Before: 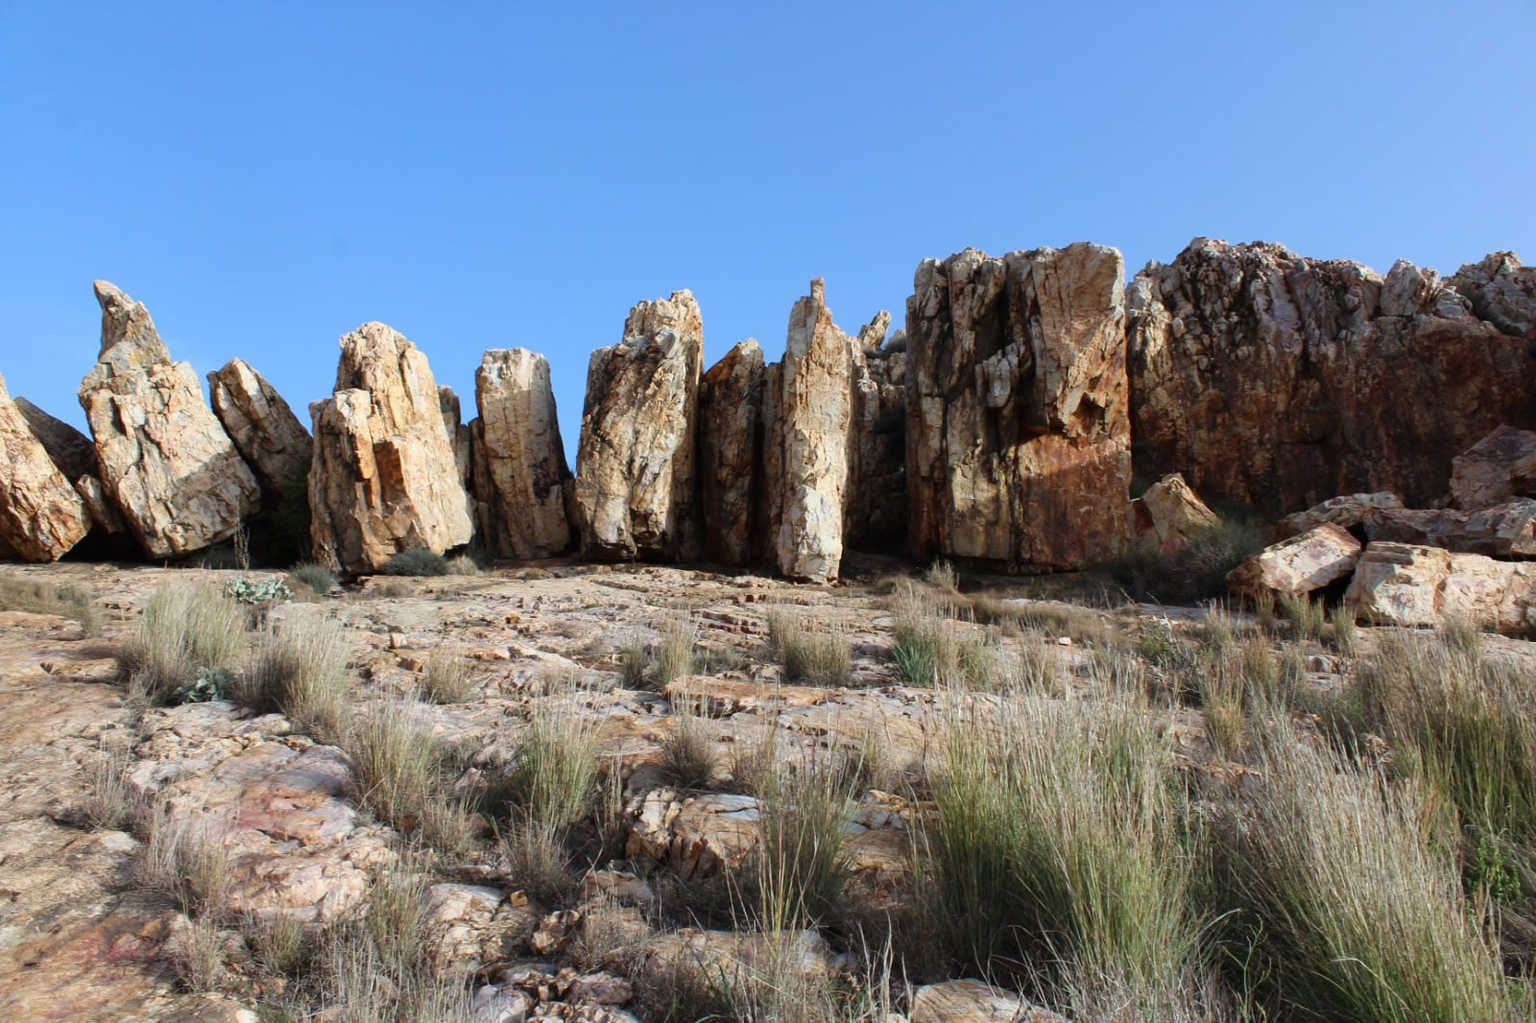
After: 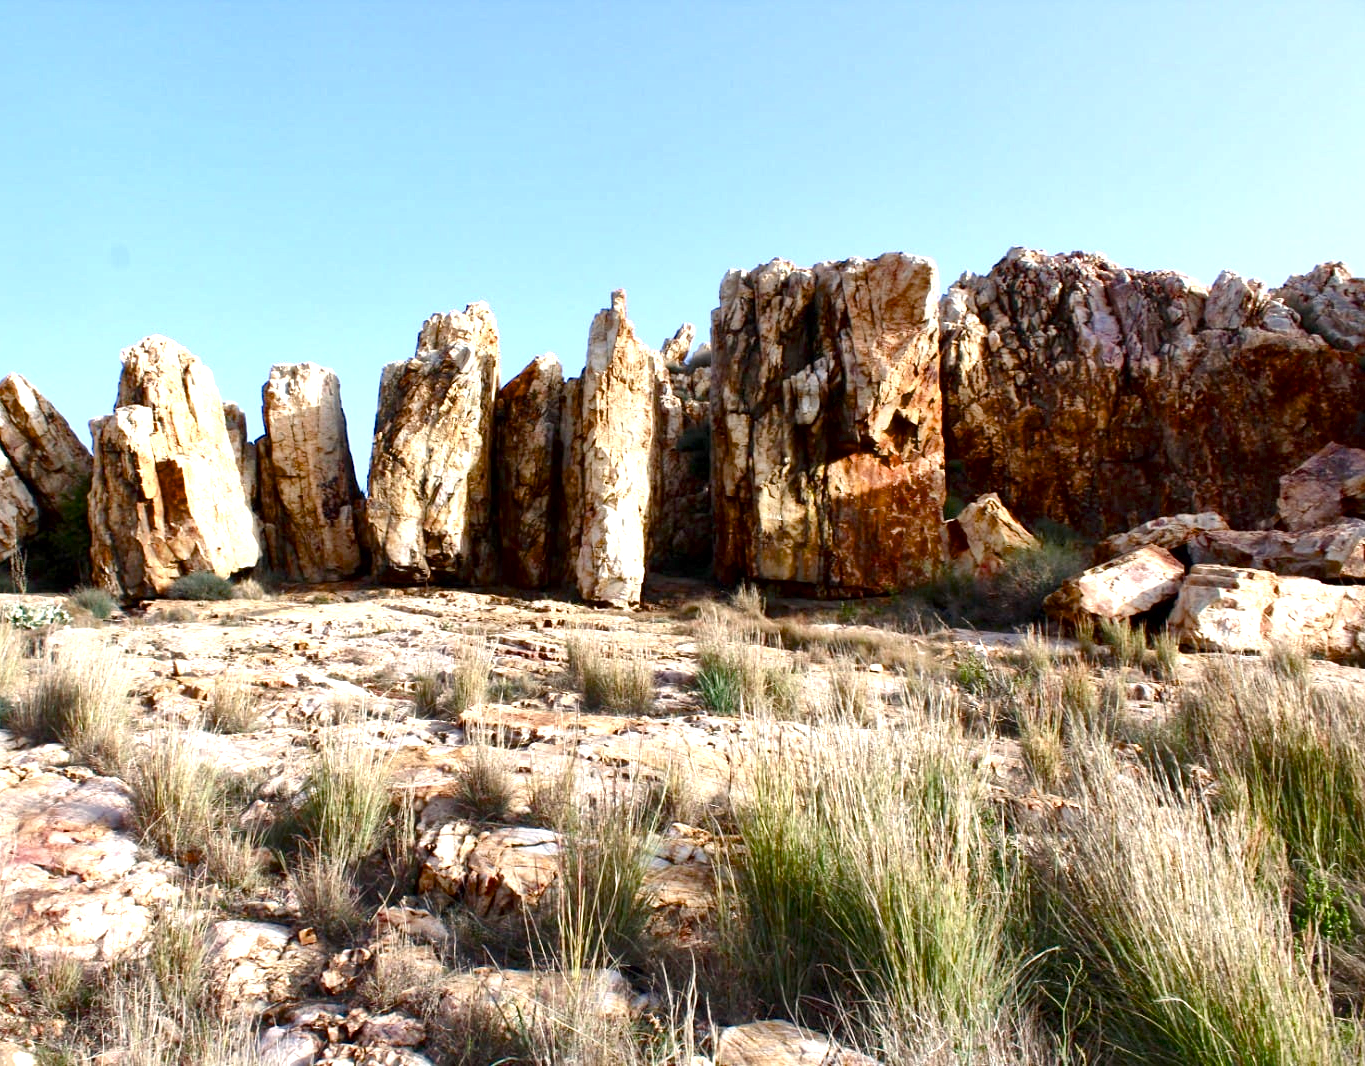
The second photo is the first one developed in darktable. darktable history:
exposure: exposure 1 EV, compensate highlight preservation false
crop and rotate: left 14.674%
local contrast: mode bilateral grid, contrast 26, coarseness 47, detail 151%, midtone range 0.2
color correction: highlights a* 3.89, highlights b* 5.13
color balance rgb: perceptual saturation grading › global saturation 20%, perceptual saturation grading › highlights -25.322%, perceptual saturation grading › shadows 49.608%, global vibrance -0.839%, saturation formula JzAzBz (2021)
